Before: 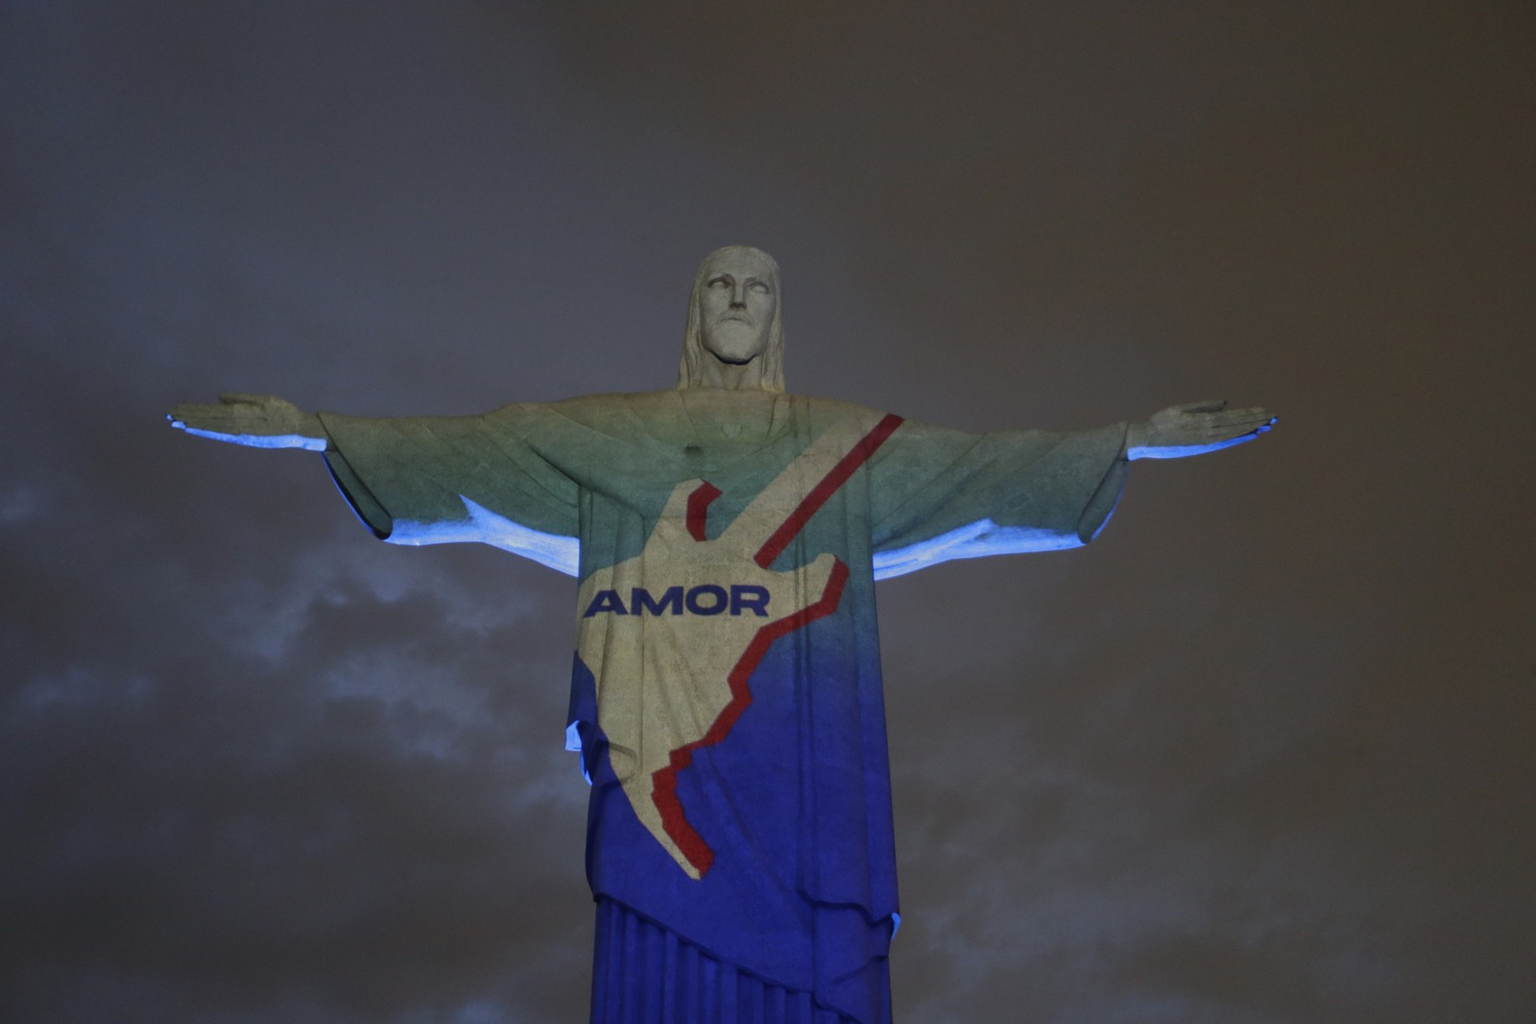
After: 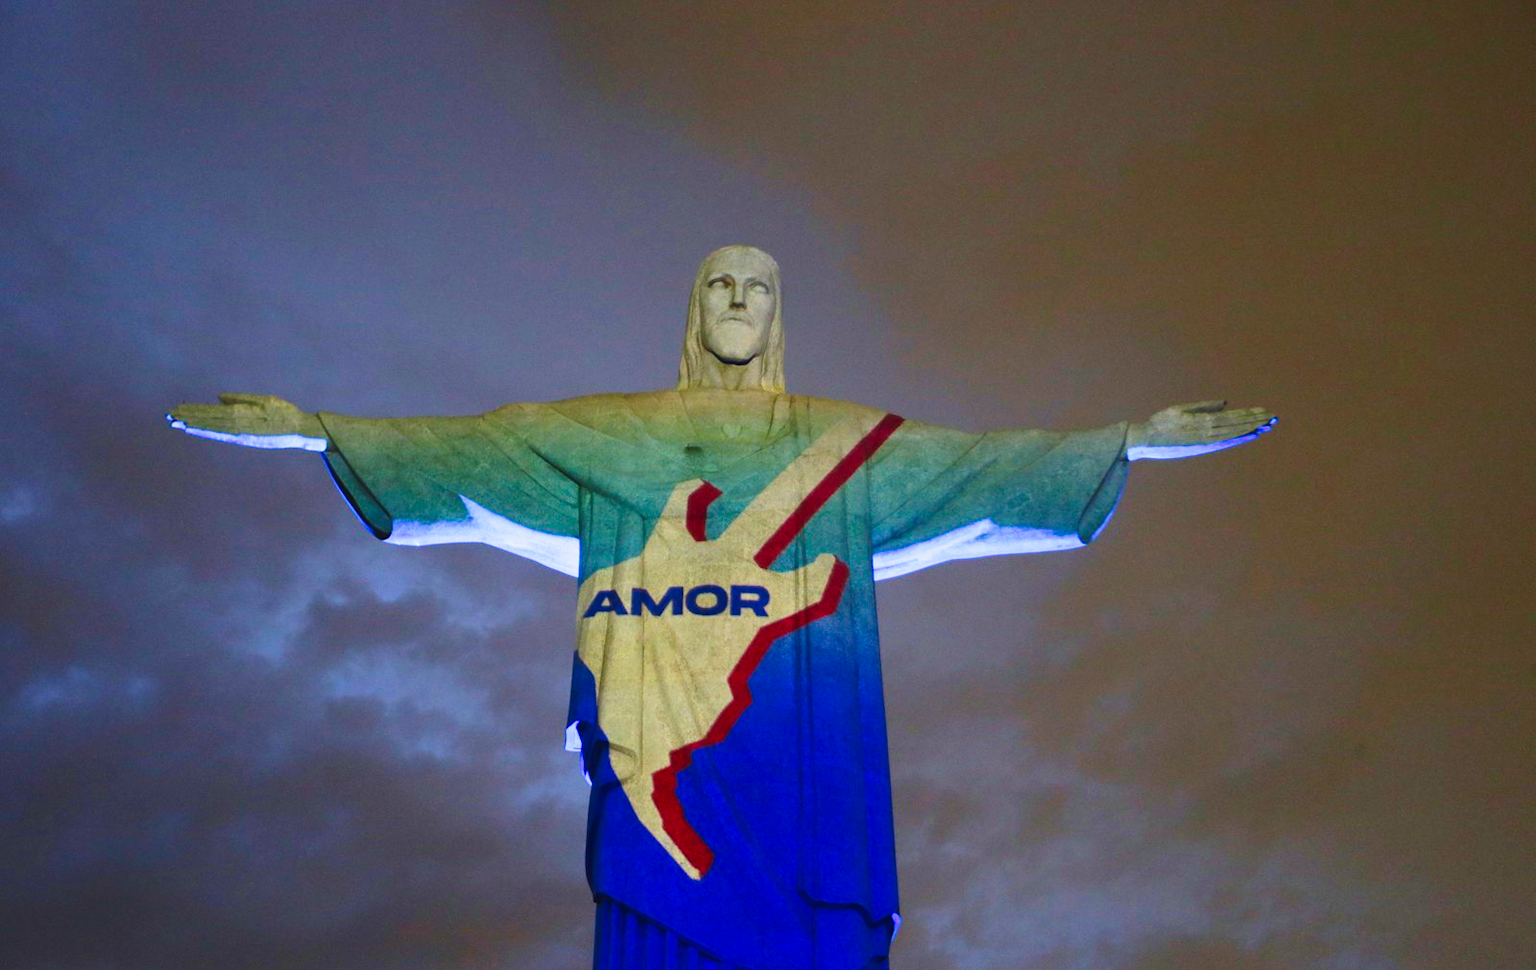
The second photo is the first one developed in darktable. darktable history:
tone curve: curves: ch0 [(0, 0.026) (0.058, 0.049) (0.246, 0.214) (0.437, 0.498) (0.55, 0.644) (0.657, 0.767) (0.822, 0.9) (1, 0.961)]; ch1 [(0, 0) (0.346, 0.307) (0.408, 0.369) (0.453, 0.457) (0.476, 0.489) (0.502, 0.493) (0.521, 0.515) (0.537, 0.531) (0.612, 0.641) (0.676, 0.728) (1, 1)]; ch2 [(0, 0) (0.346, 0.34) (0.434, 0.46) (0.485, 0.494) (0.5, 0.494) (0.511, 0.504) (0.537, 0.551) (0.579, 0.599) (0.625, 0.686) (1, 1)], preserve colors none
velvia: on, module defaults
crop and rotate: top 0.01%, bottom 5.219%
color balance rgb: perceptual saturation grading › global saturation 29.28%, perceptual saturation grading › mid-tones 12.546%, perceptual saturation grading › shadows 9.72%, global vibrance 20%
exposure: black level correction 0, exposure 0.69 EV, compensate highlight preservation false
